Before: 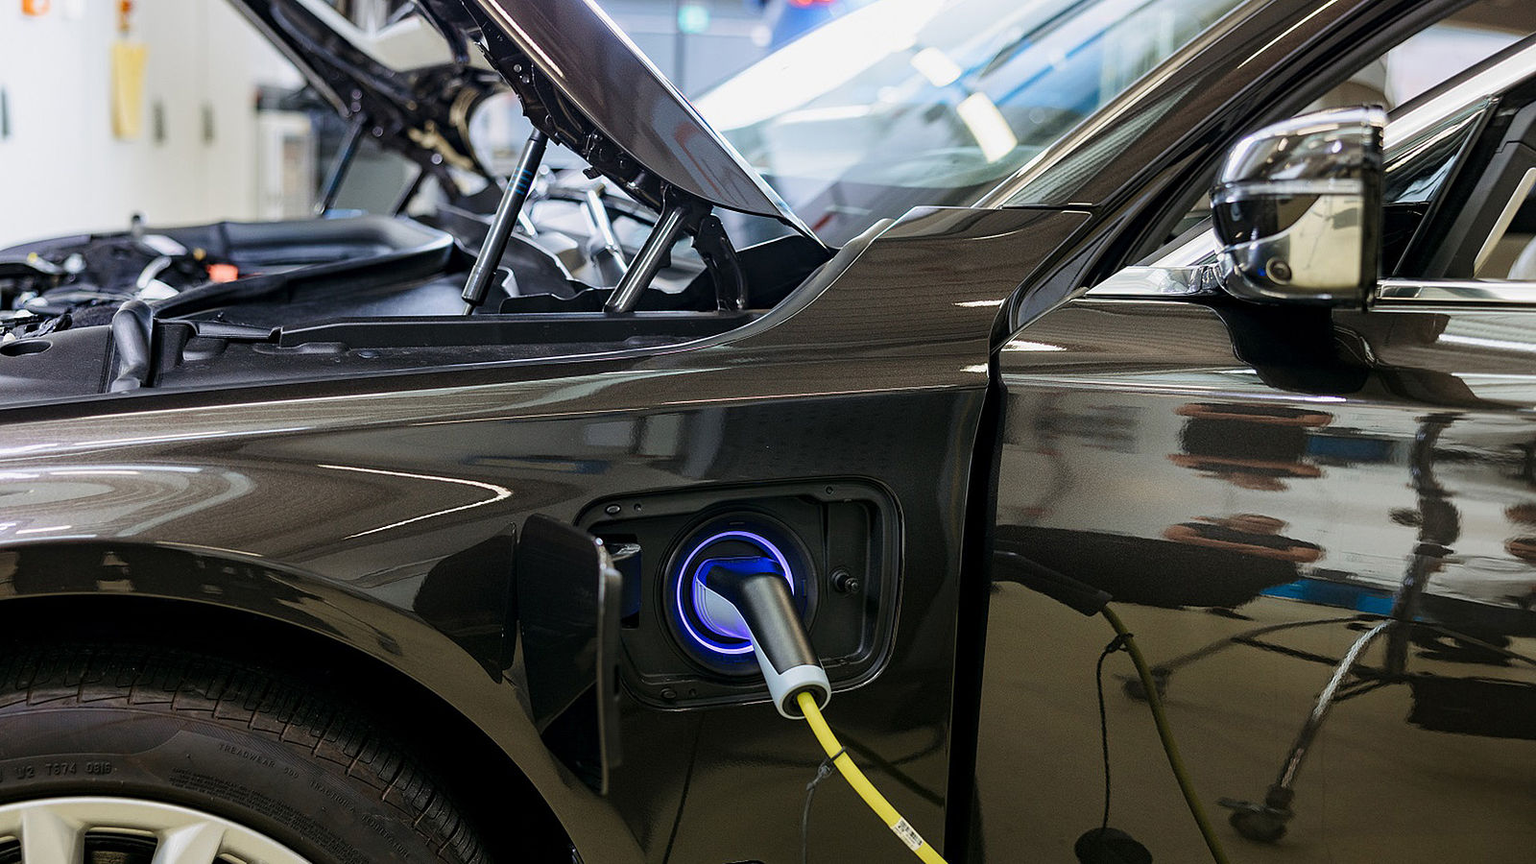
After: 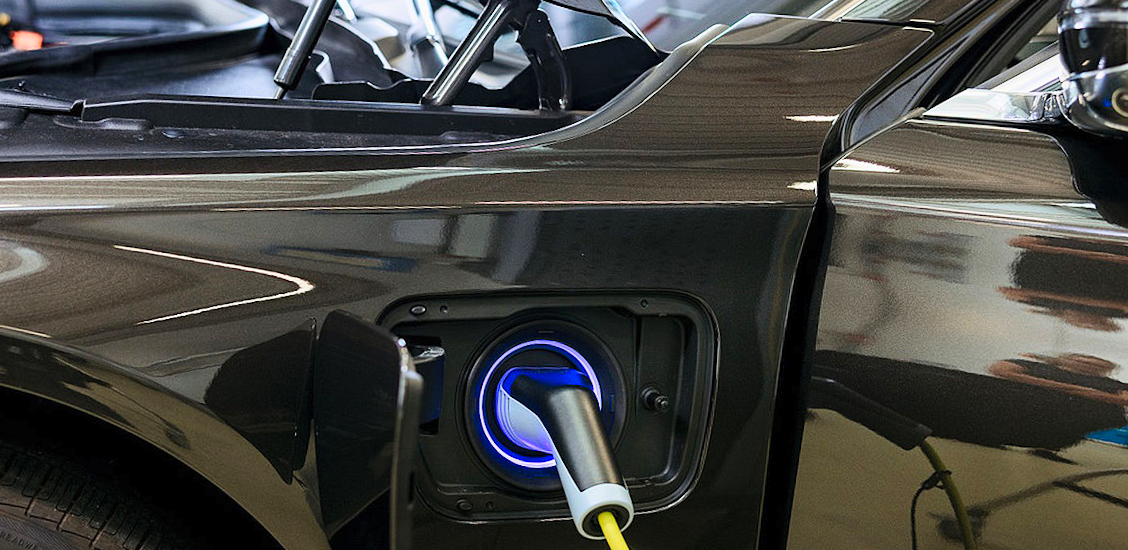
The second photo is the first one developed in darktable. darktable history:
crop and rotate: angle -3.37°, left 9.79%, top 20.73%, right 12.42%, bottom 11.82%
contrast brightness saturation: contrast 0.2, brightness 0.16, saturation 0.22
